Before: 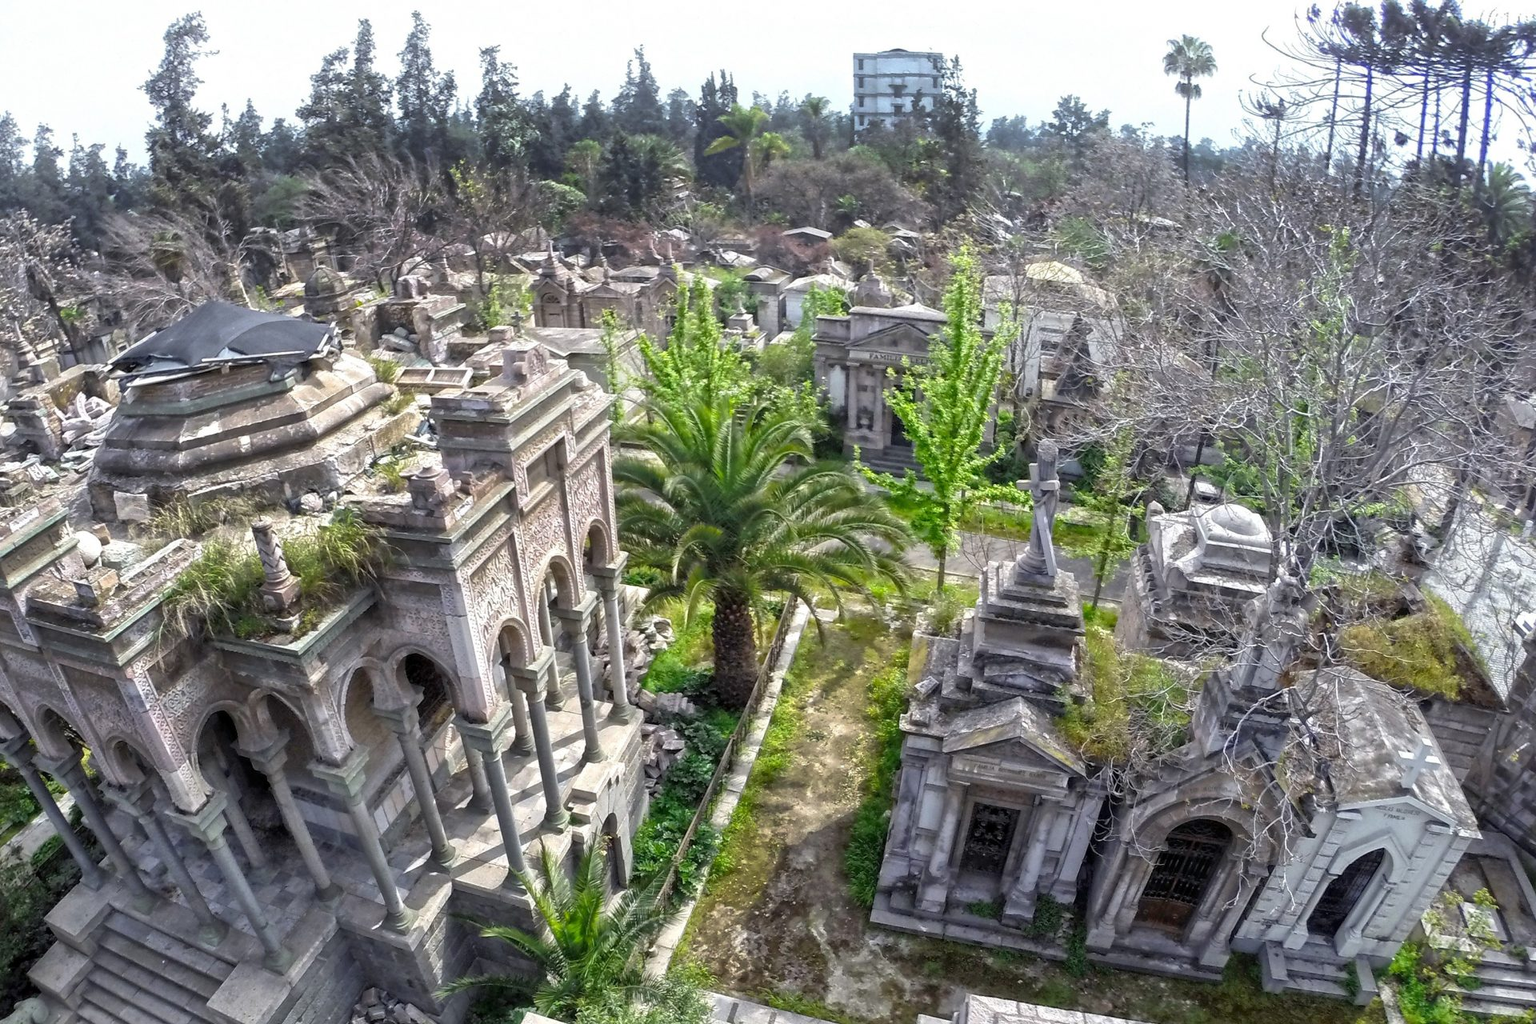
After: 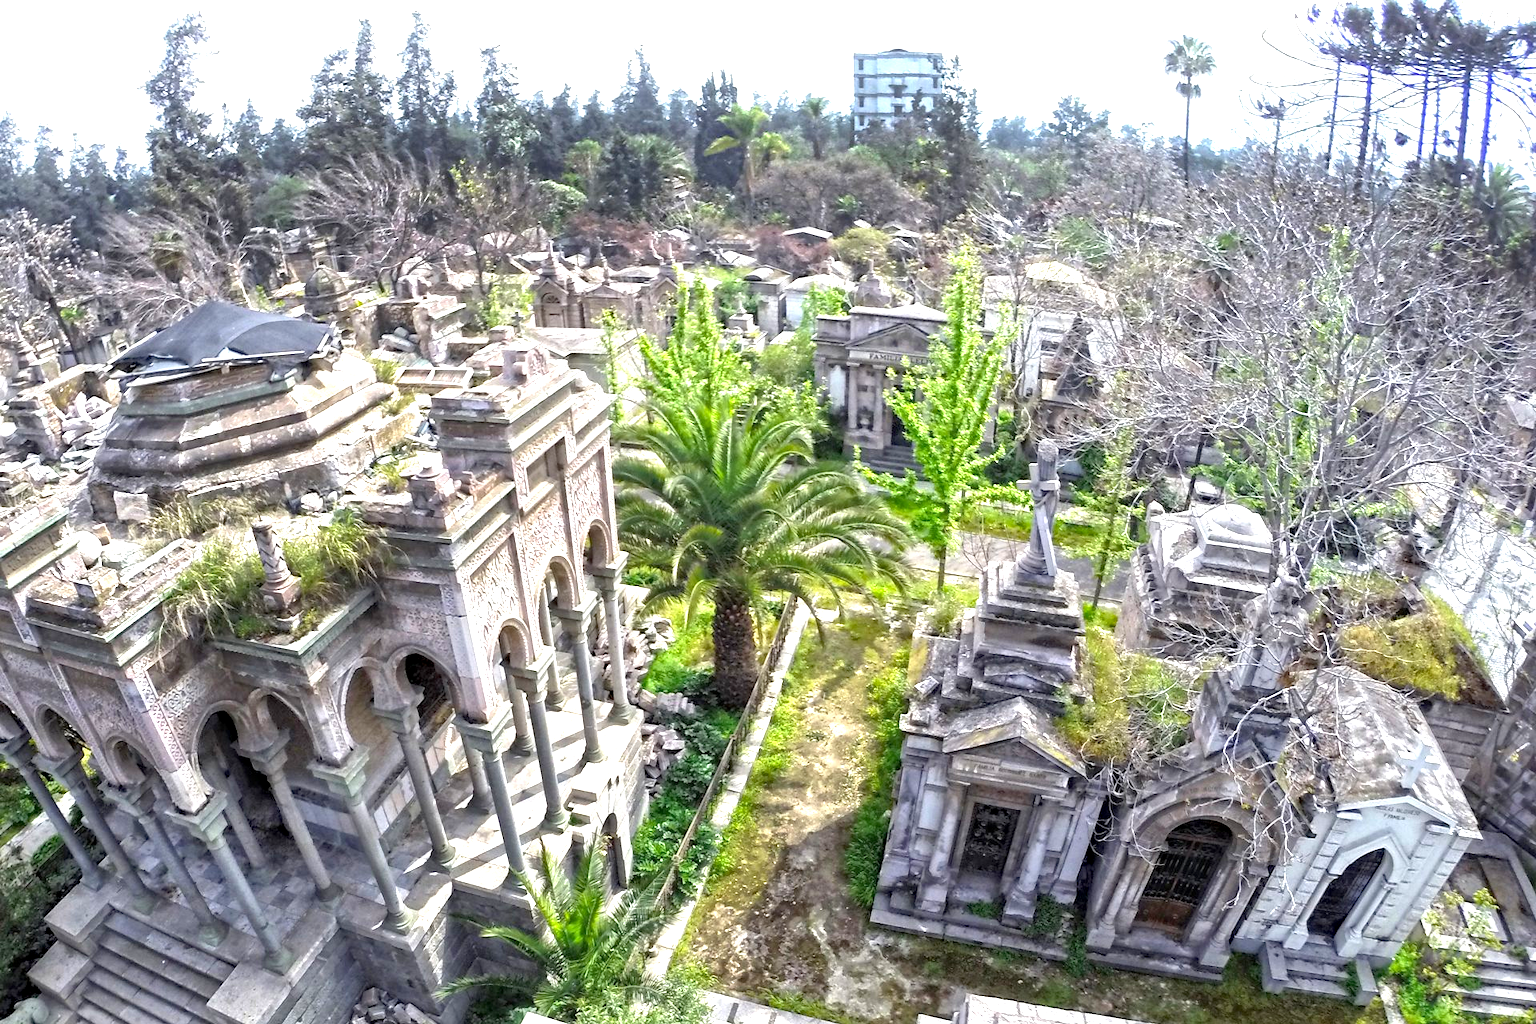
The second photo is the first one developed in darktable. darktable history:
exposure: black level correction 0, exposure 1 EV, compensate exposure bias true, compensate highlight preservation false
haze removal: compatibility mode true, adaptive false
